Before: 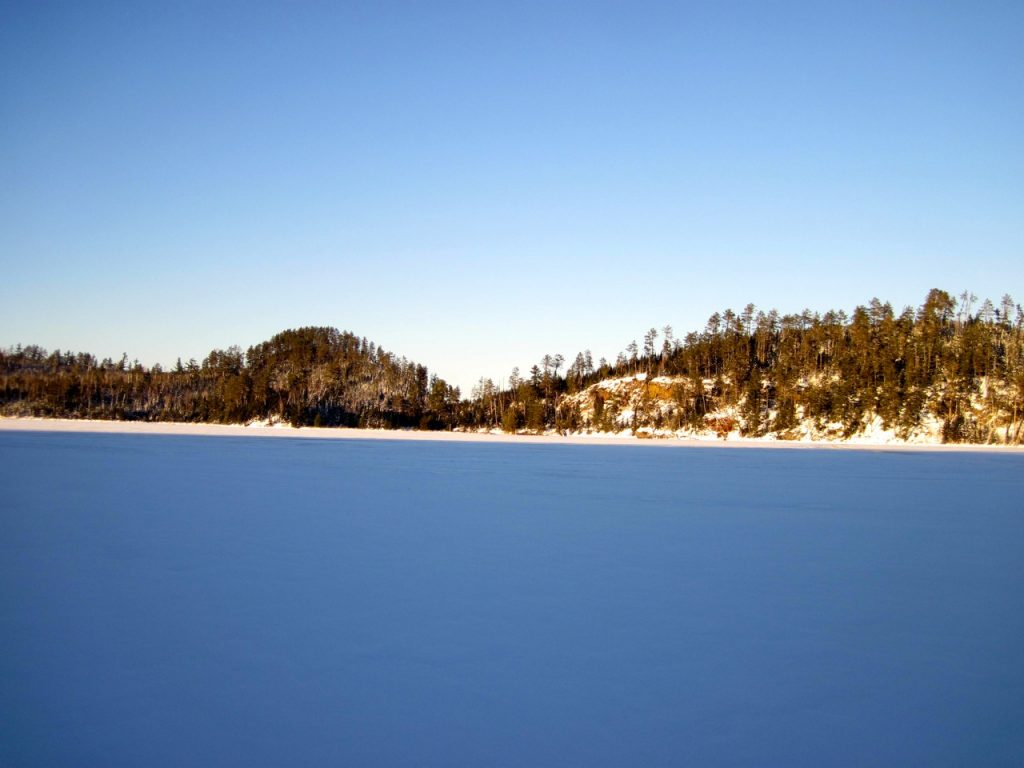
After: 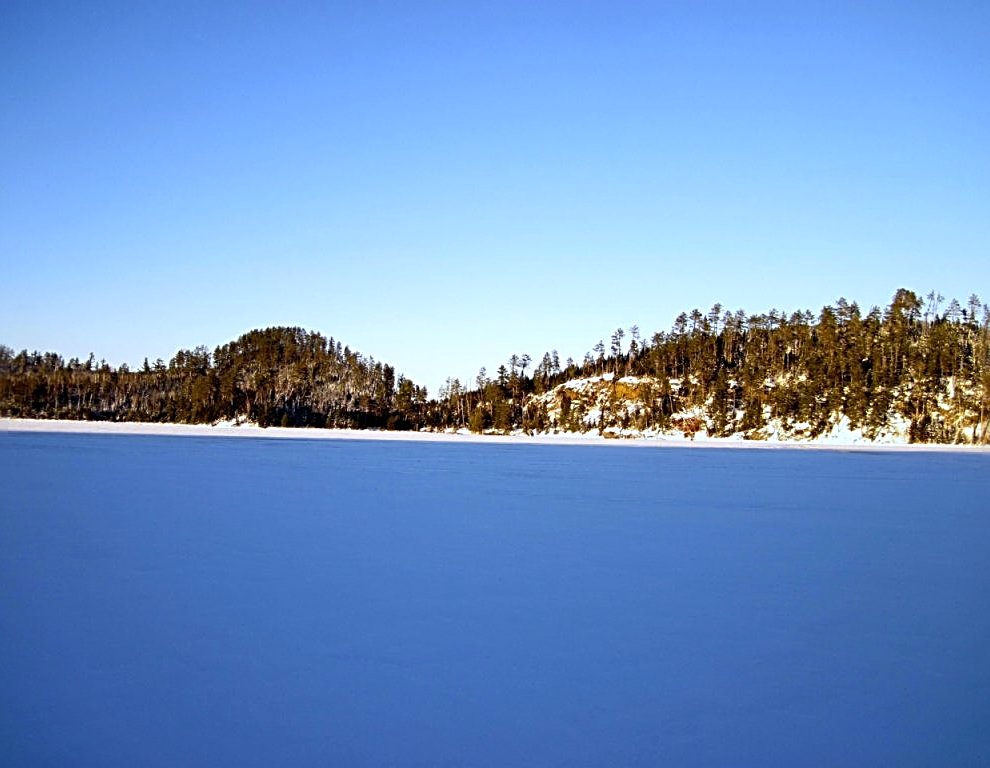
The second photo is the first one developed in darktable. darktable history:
white balance: red 0.926, green 1.003, blue 1.133
crop and rotate: left 3.238%
sharpen: radius 2.817, amount 0.715
